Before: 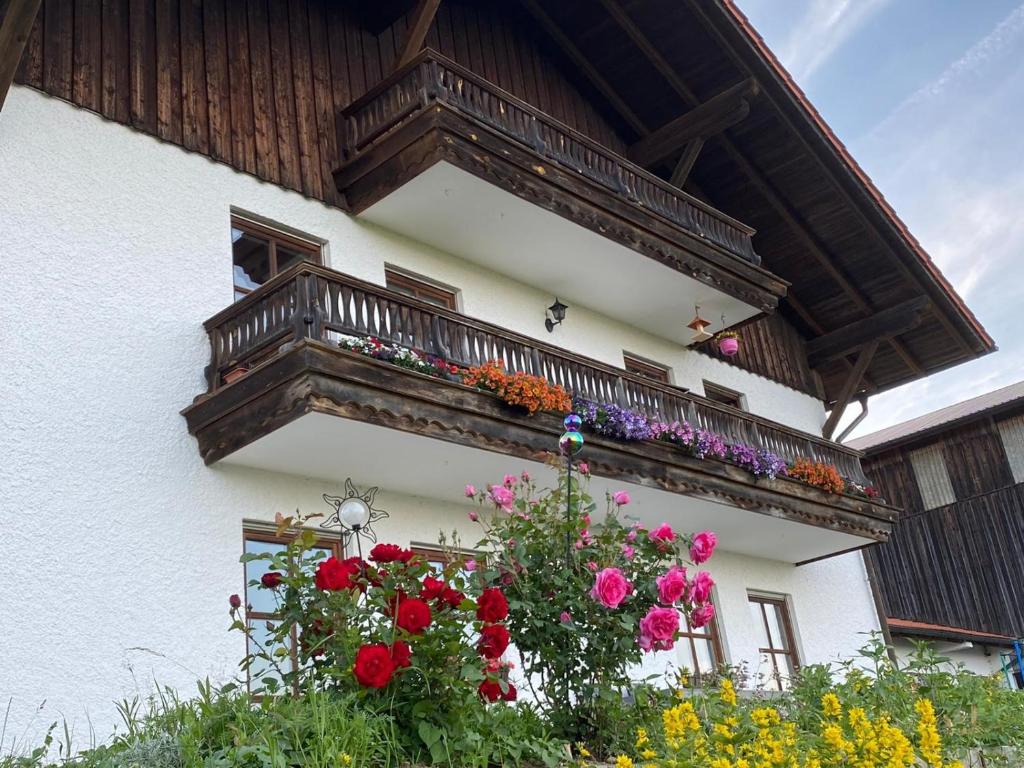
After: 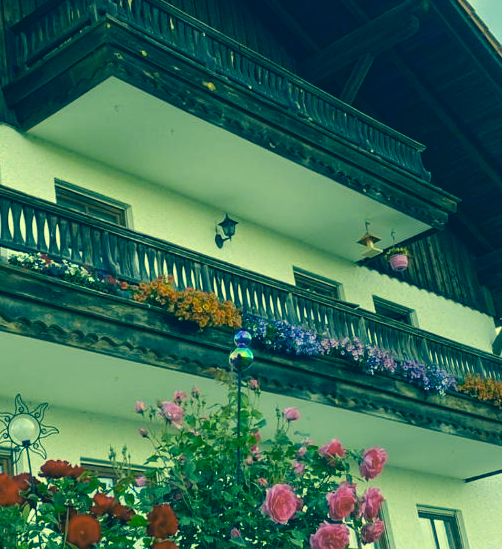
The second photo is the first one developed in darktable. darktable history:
color correction: highlights a* -15.53, highlights b* 39.99, shadows a* -39.75, shadows b* -26.08
crop: left 32.298%, top 10.963%, right 18.63%, bottom 17.499%
